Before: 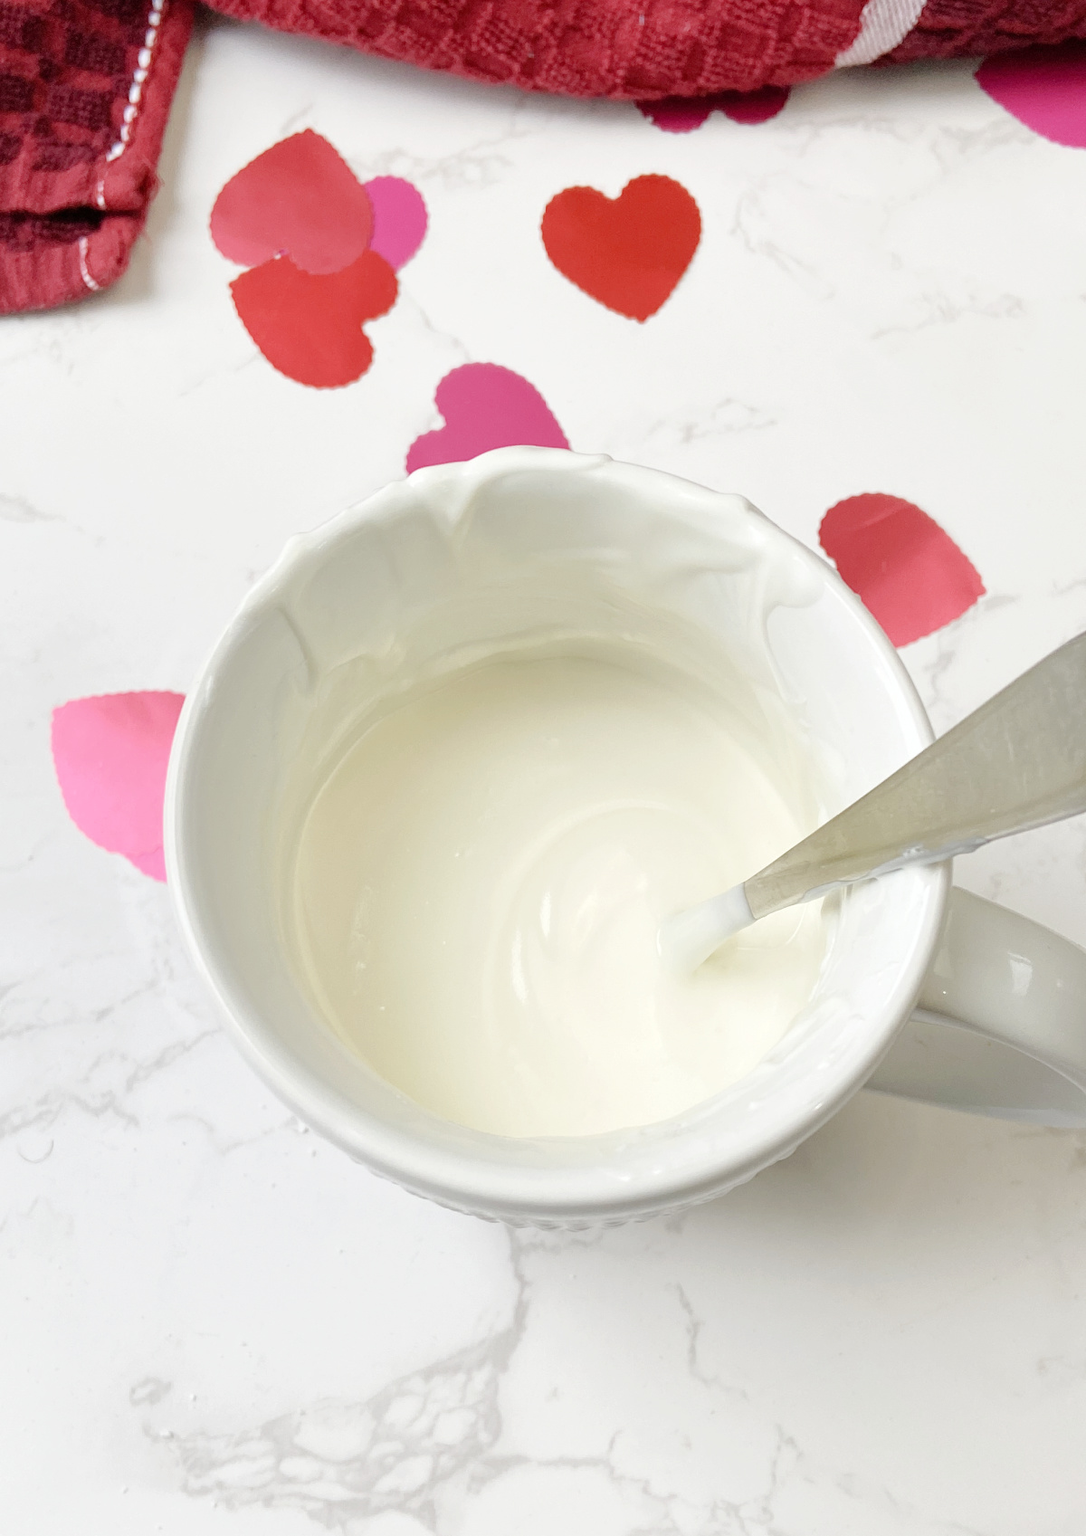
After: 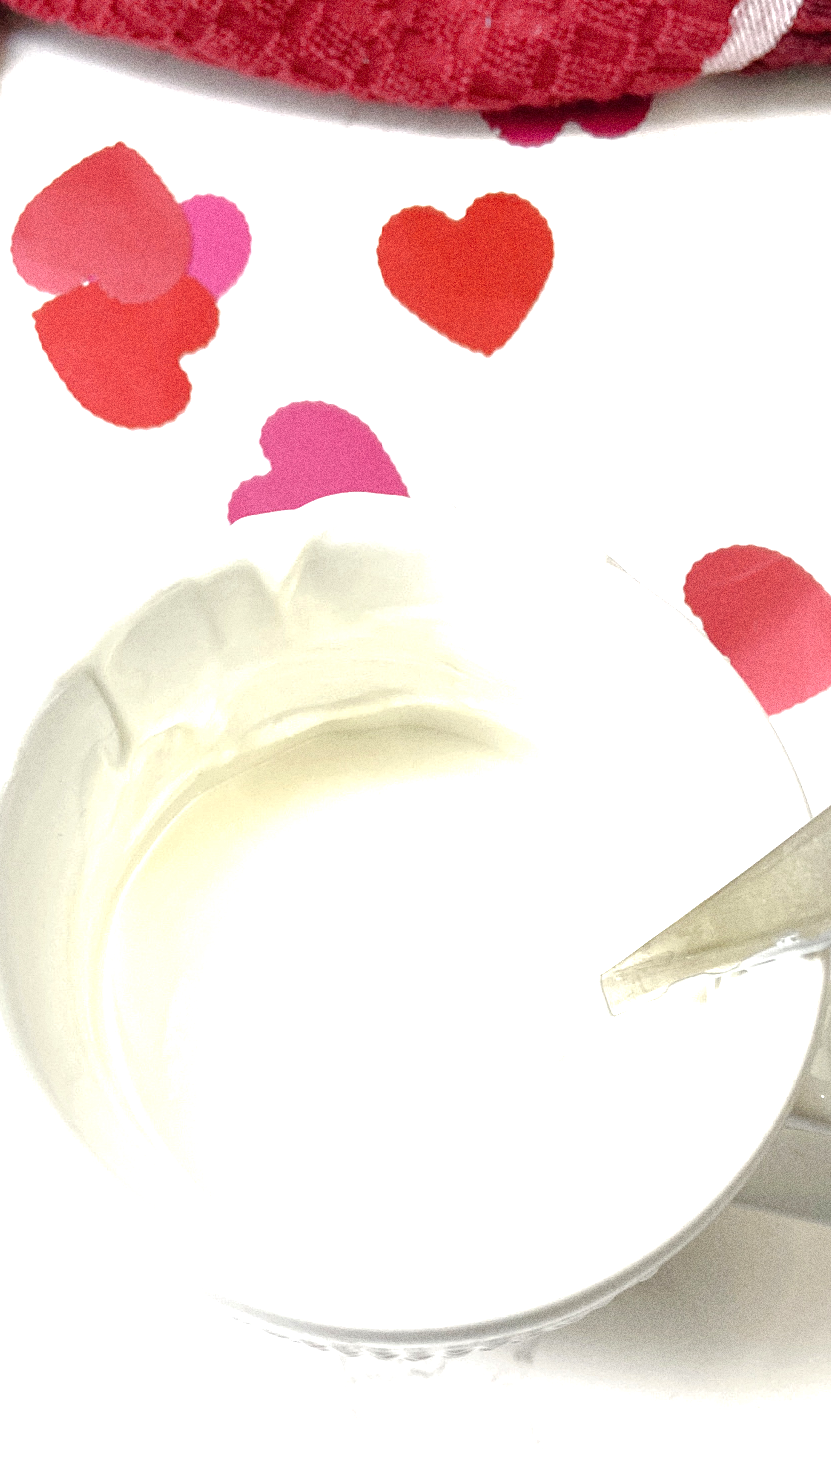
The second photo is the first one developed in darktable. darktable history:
grain: coarseness 0.09 ISO, strength 40%
exposure: black level correction 0, exposure 0.7 EV, compensate exposure bias true, compensate highlight preservation false
crop: left 18.479%, right 12.2%, bottom 13.971%
base curve: curves: ch0 [(0, 0) (0.841, 0.609) (1, 1)]
levels: levels [0, 0.43, 0.859]
